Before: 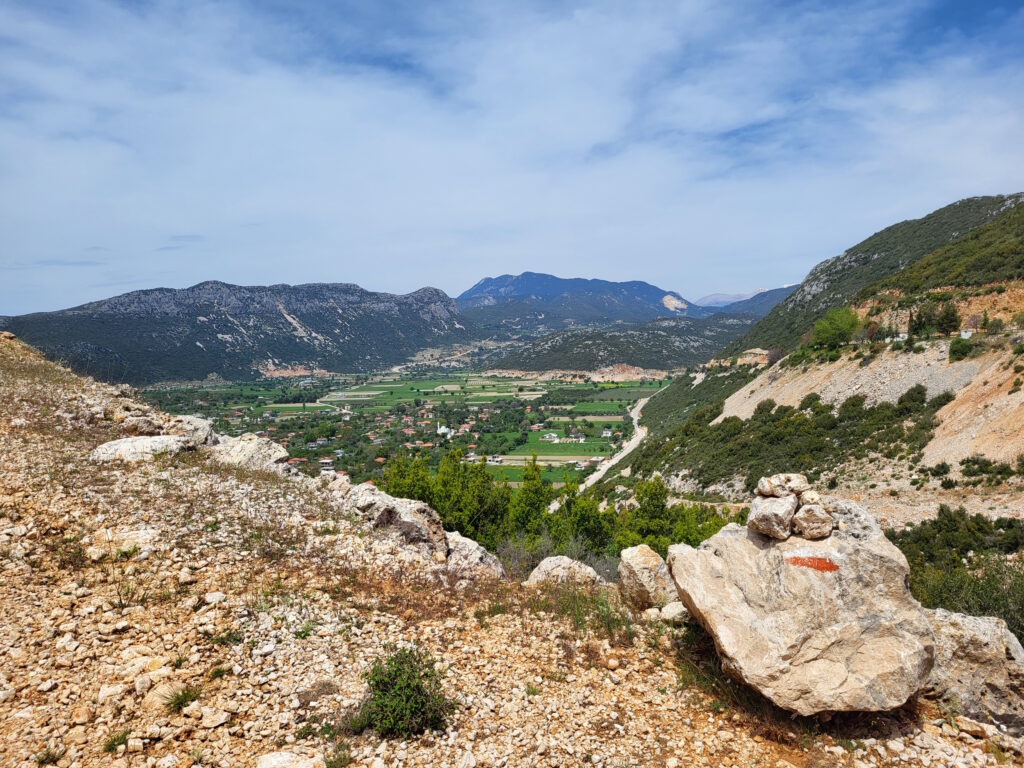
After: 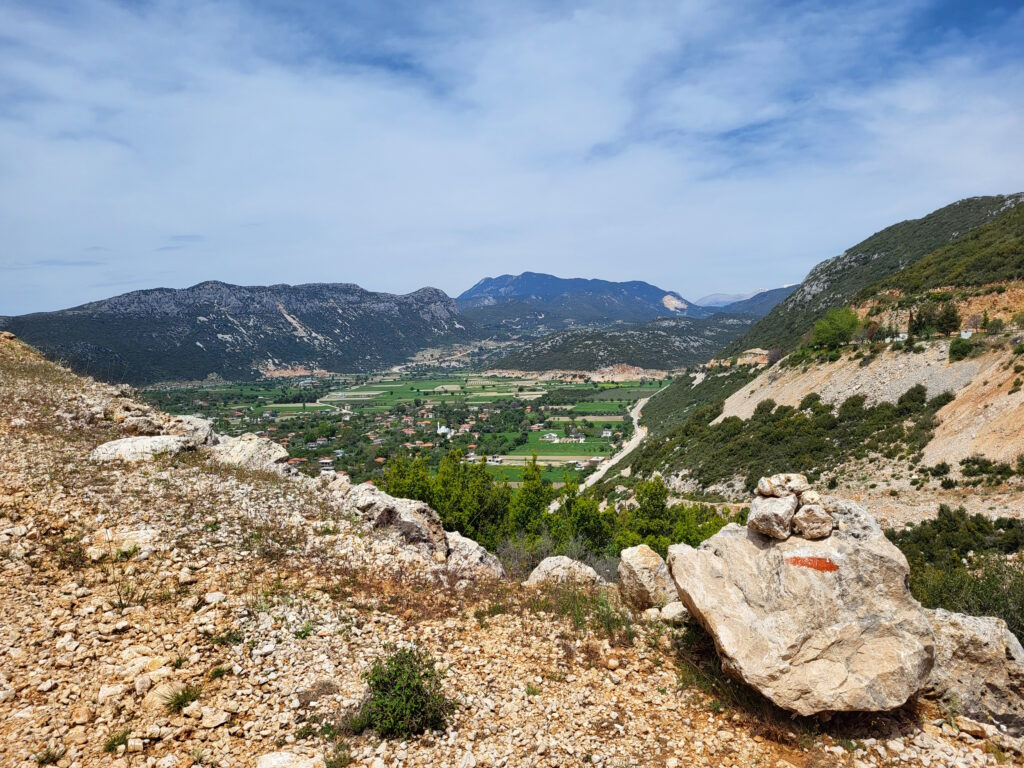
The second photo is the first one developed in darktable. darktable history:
color balance rgb: shadows lift › luminance -19.605%, perceptual saturation grading › global saturation 0.709%, saturation formula JzAzBz (2021)
